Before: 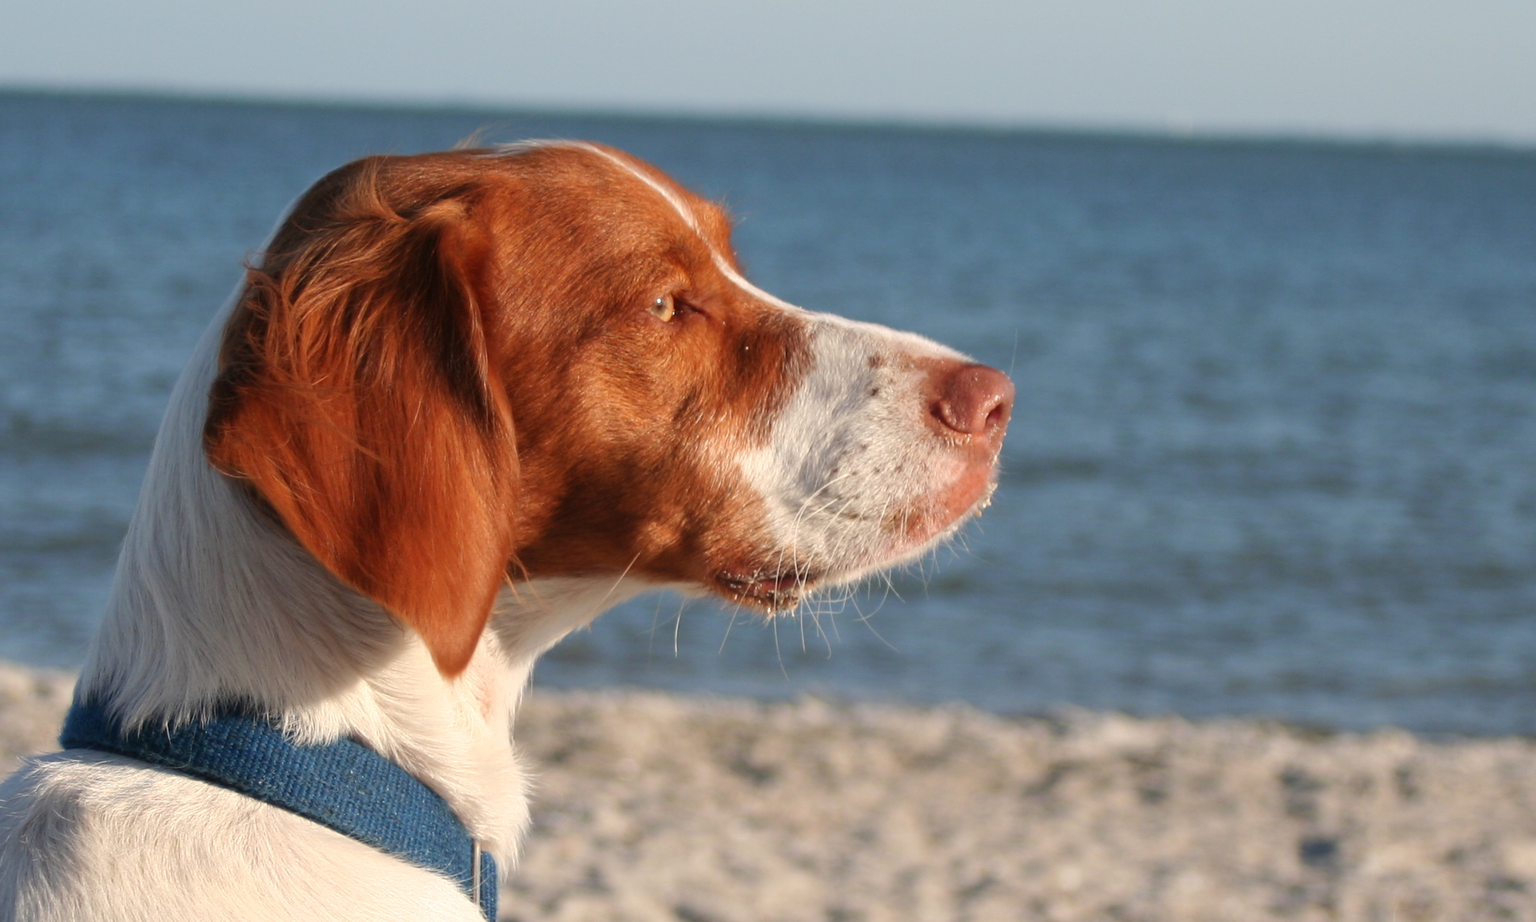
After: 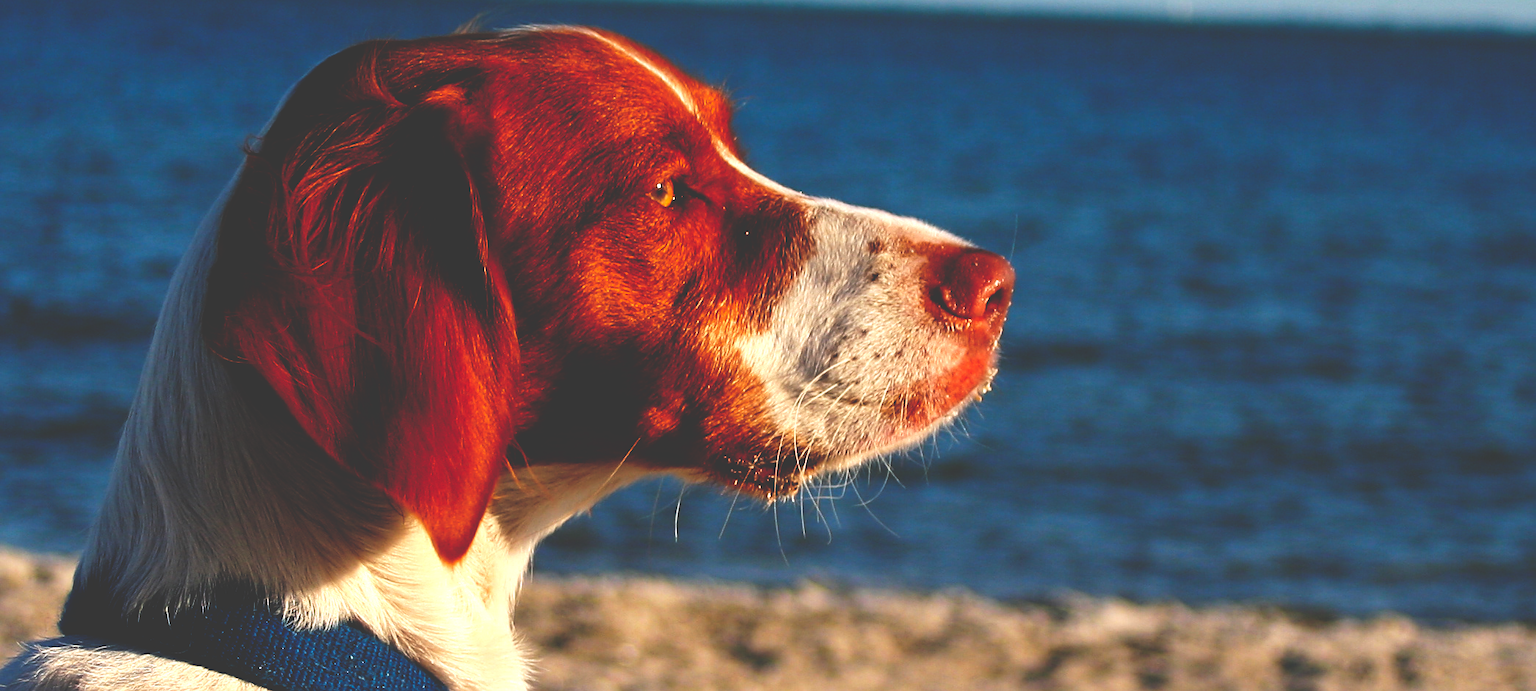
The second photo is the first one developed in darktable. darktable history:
base curve: curves: ch0 [(0, 0.036) (0.083, 0.04) (0.804, 1)], preserve colors none
color balance rgb: perceptual saturation grading › global saturation 20%, global vibrance 20%
sharpen: on, module defaults
crop and rotate: top 12.5%, bottom 12.5%
